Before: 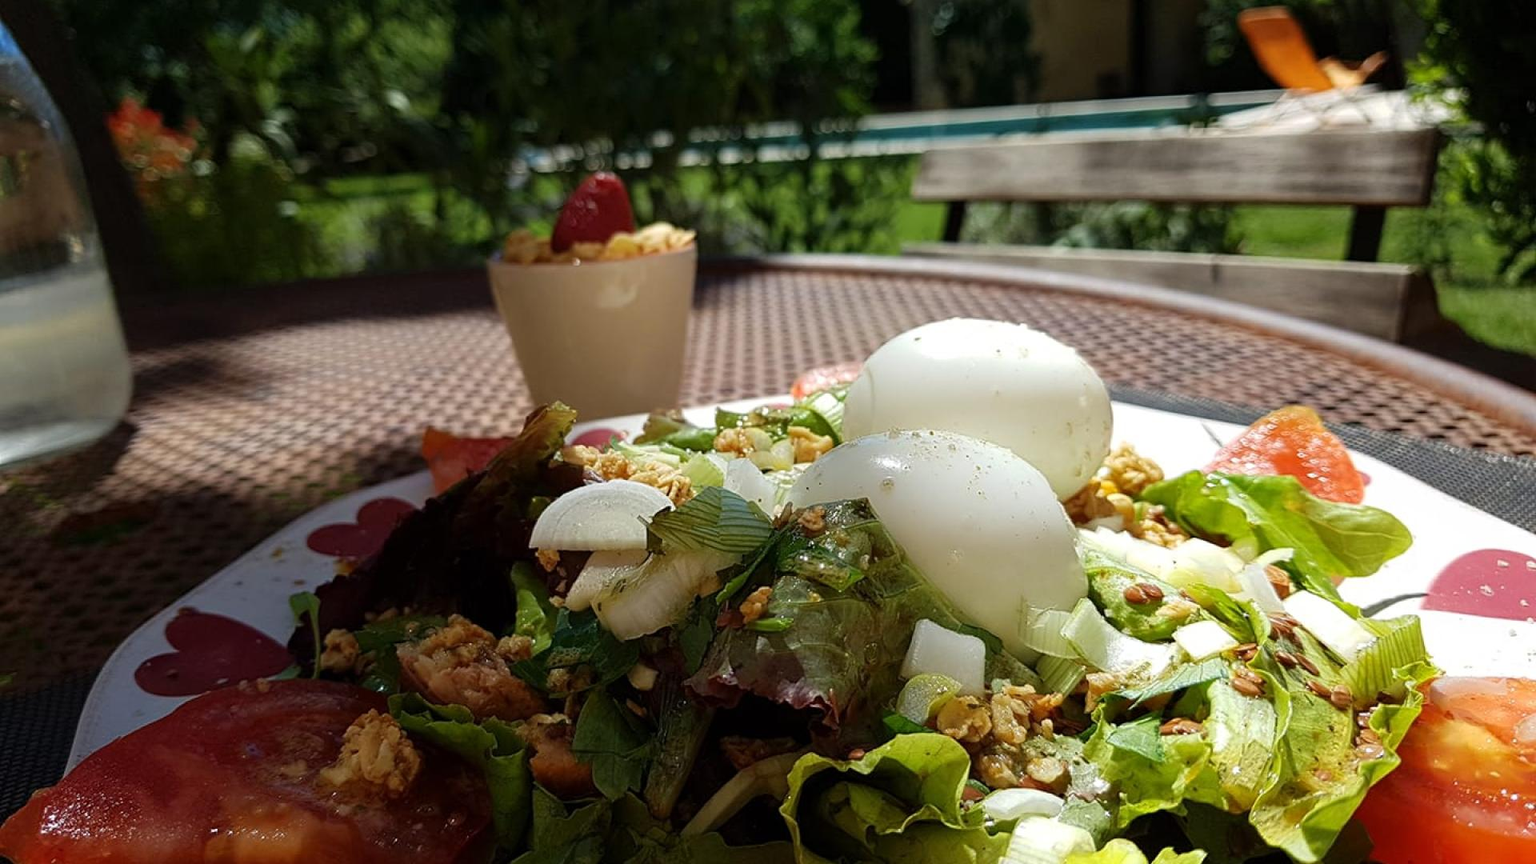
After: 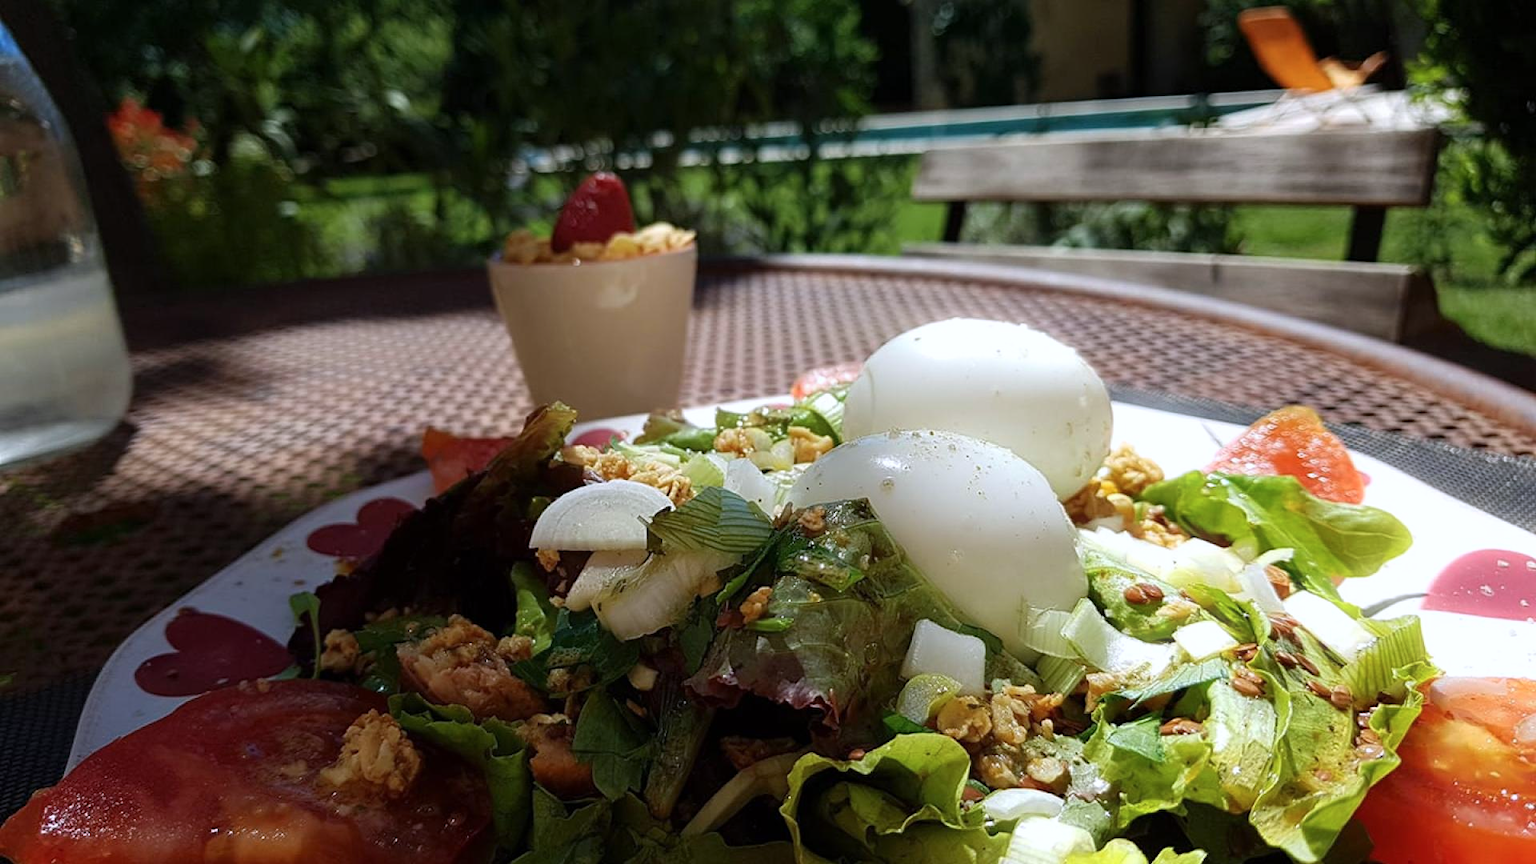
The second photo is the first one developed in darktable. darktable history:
bloom: size 3%, threshold 100%, strength 0%
color calibration: illuminant as shot in camera, x 0.358, y 0.373, temperature 4628.91 K
